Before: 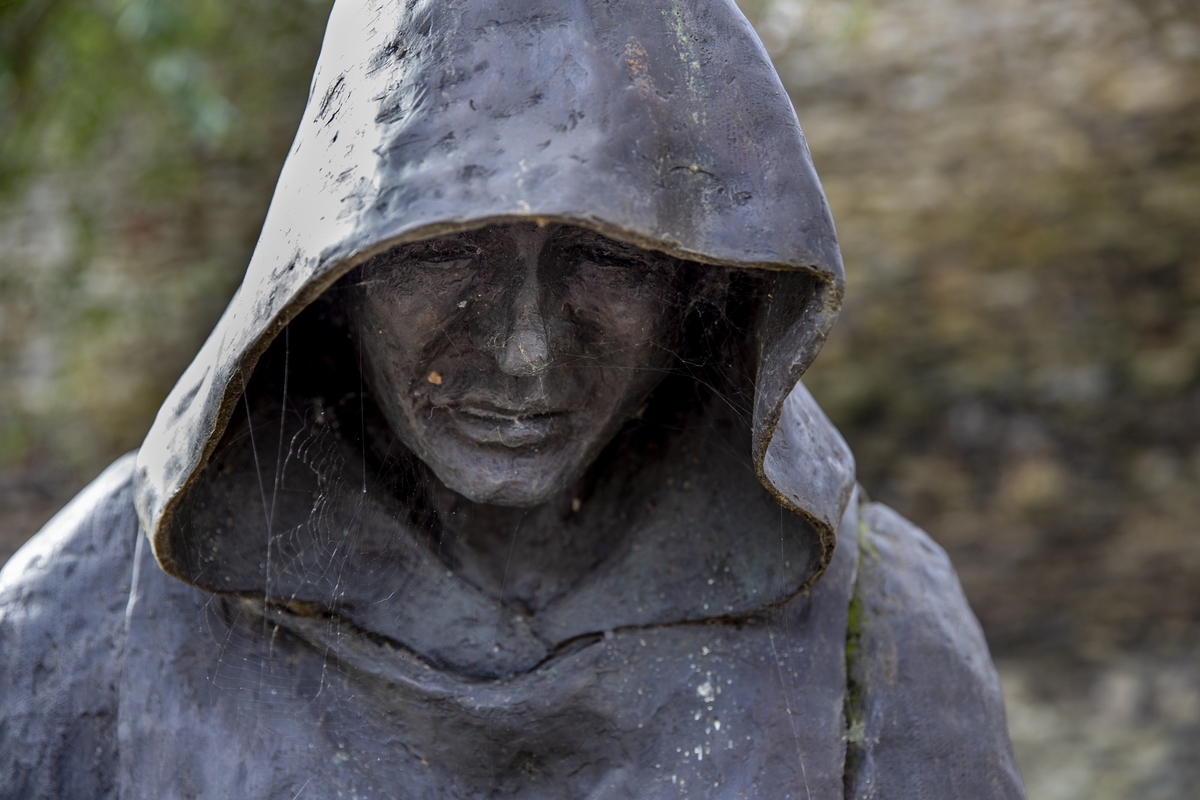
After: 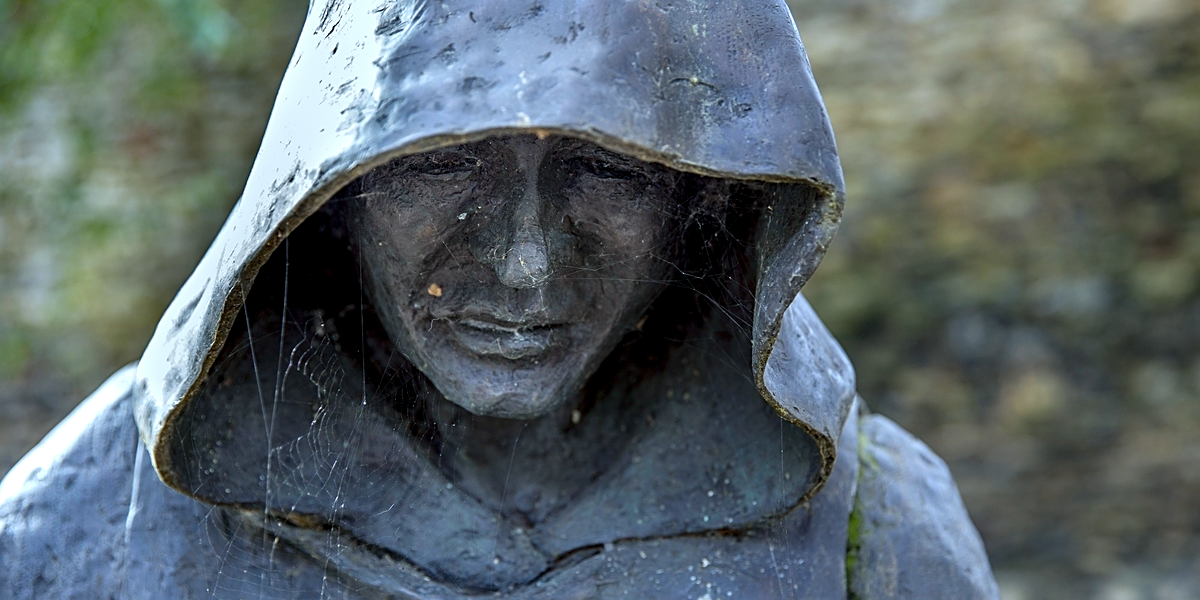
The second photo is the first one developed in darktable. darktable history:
crop: top 11.044%, bottom 13.921%
exposure: black level correction 0.001, exposure 0.498 EV, compensate highlight preservation false
levels: levels [0, 0.498, 1]
color calibration: illuminant Planckian (black body), adaptation linear Bradford (ICC v4), x 0.365, y 0.367, temperature 4421.03 K
sharpen: on, module defaults
color balance rgb: power › chroma 0.496%, power › hue 215.14°, perceptual saturation grading › global saturation 19.479%
color correction: highlights a* 0.032, highlights b* -0.52
